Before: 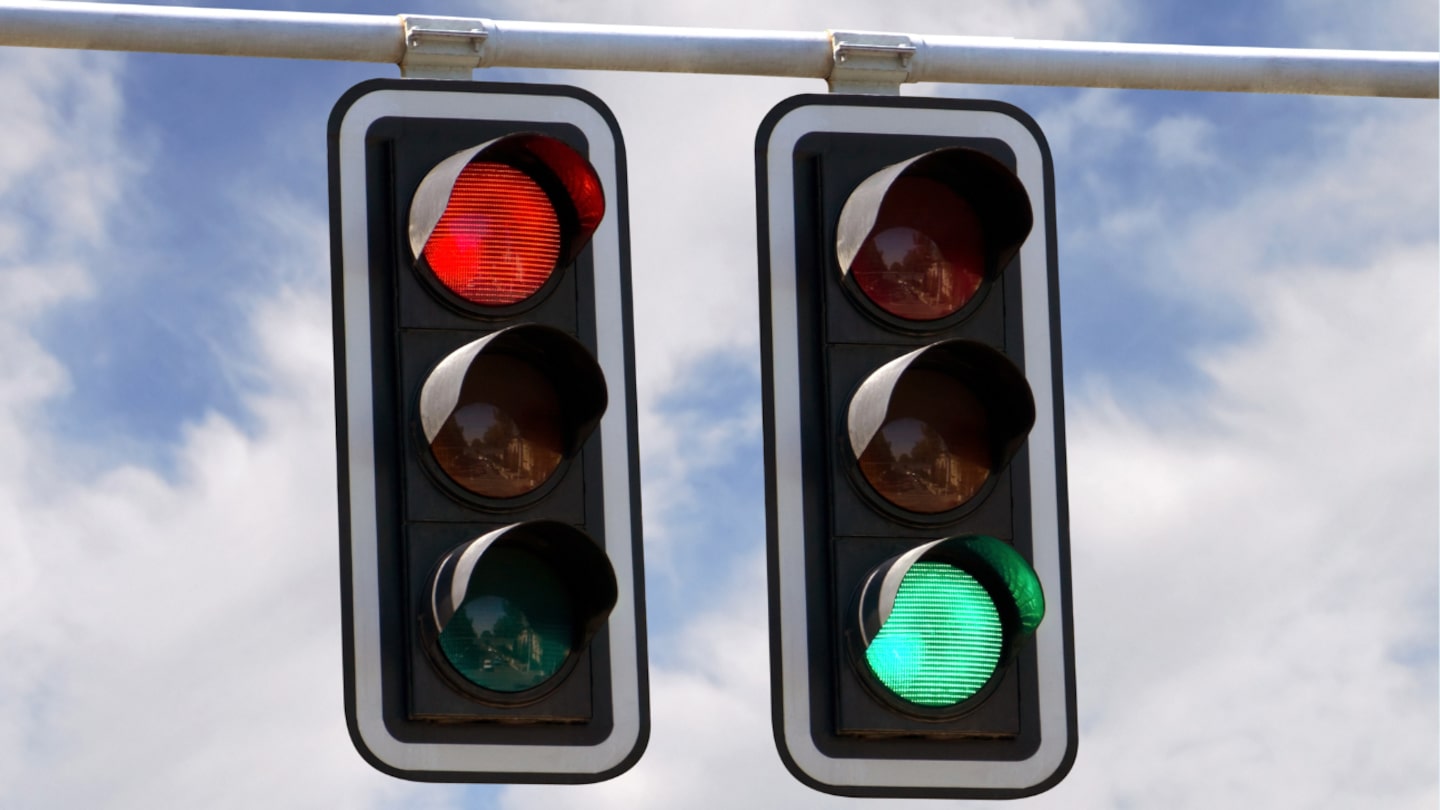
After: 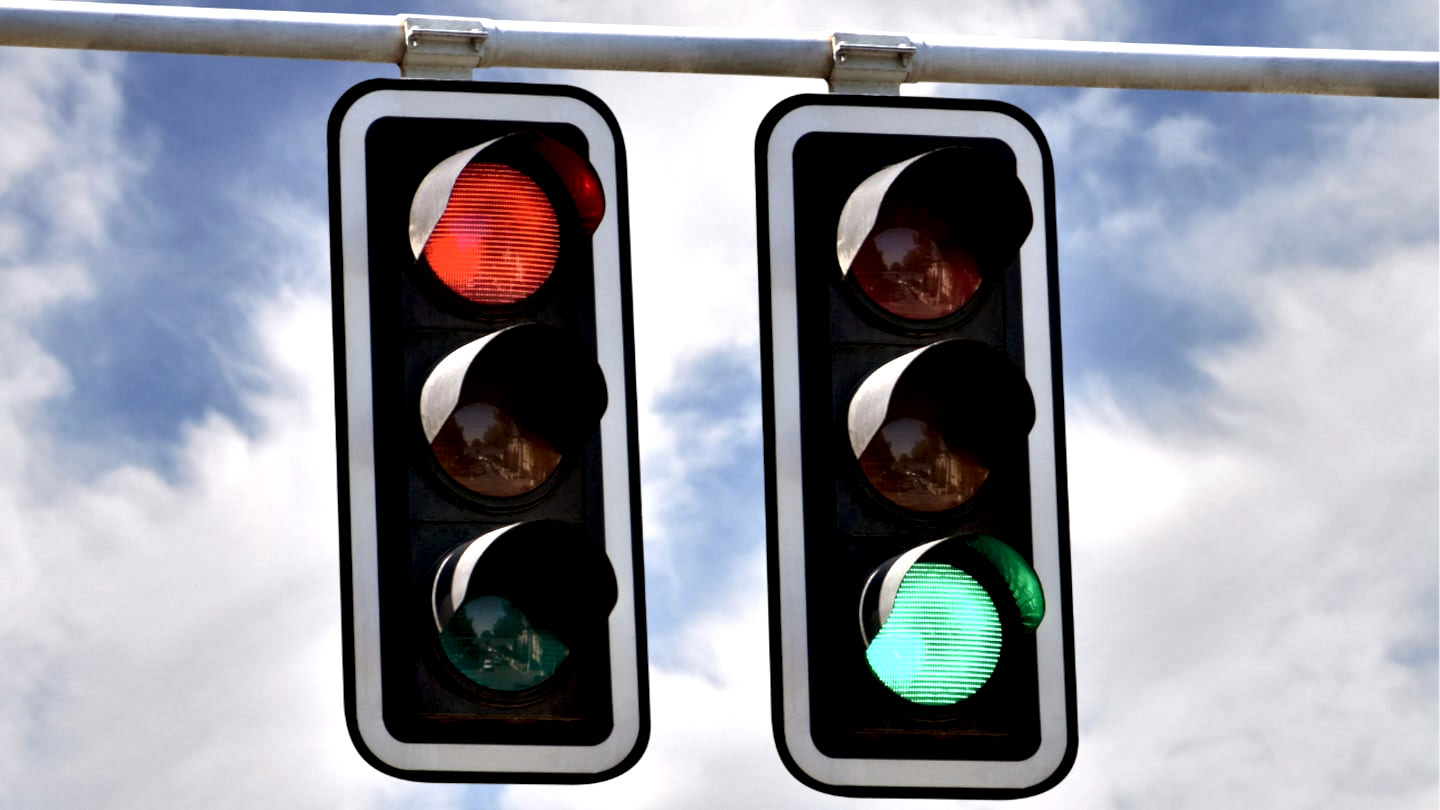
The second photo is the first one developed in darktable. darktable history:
contrast equalizer: y [[0.609, 0.611, 0.615, 0.613, 0.607, 0.603], [0.504, 0.498, 0.496, 0.499, 0.506, 0.516], [0 ×6], [0 ×6], [0 ×6]]
